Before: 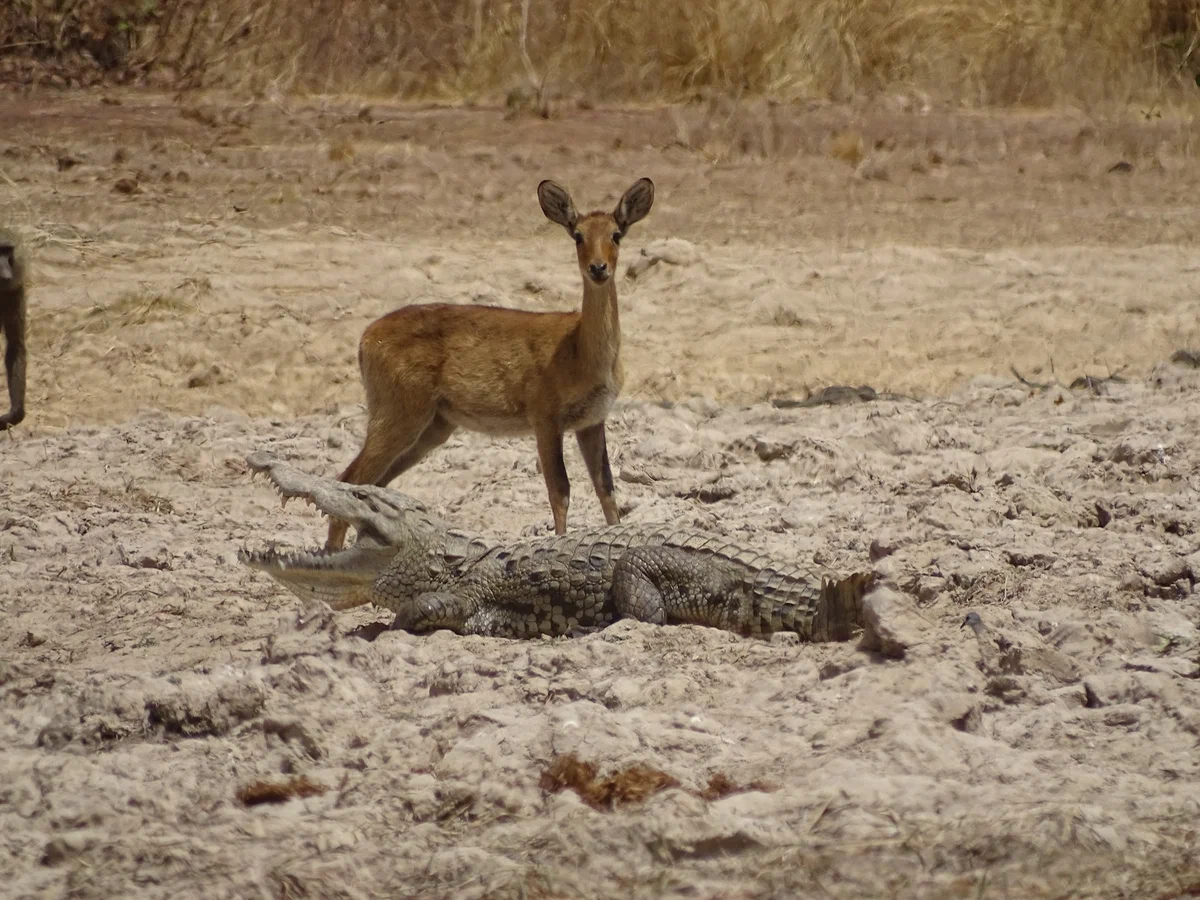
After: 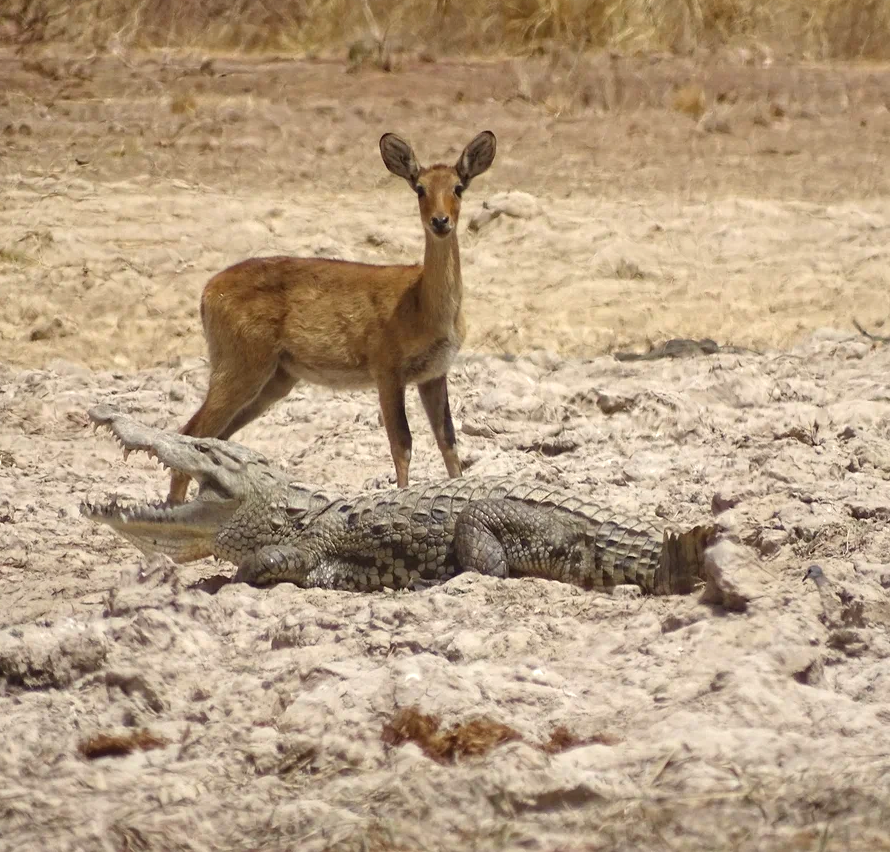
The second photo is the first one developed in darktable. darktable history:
exposure: exposure 0.559 EV, compensate highlight preservation false
crop and rotate: left 13.227%, top 5.247%, right 12.58%
